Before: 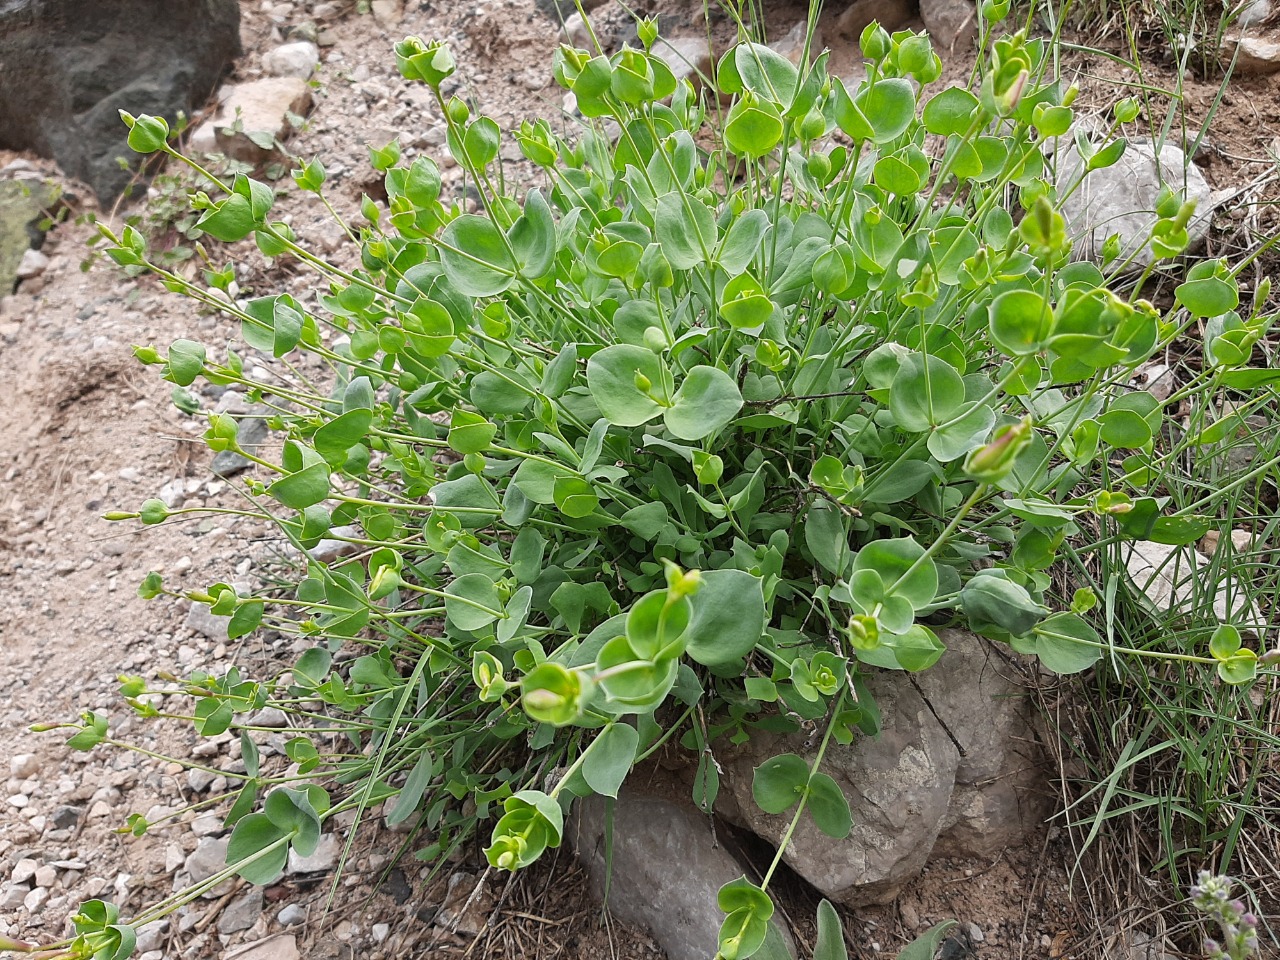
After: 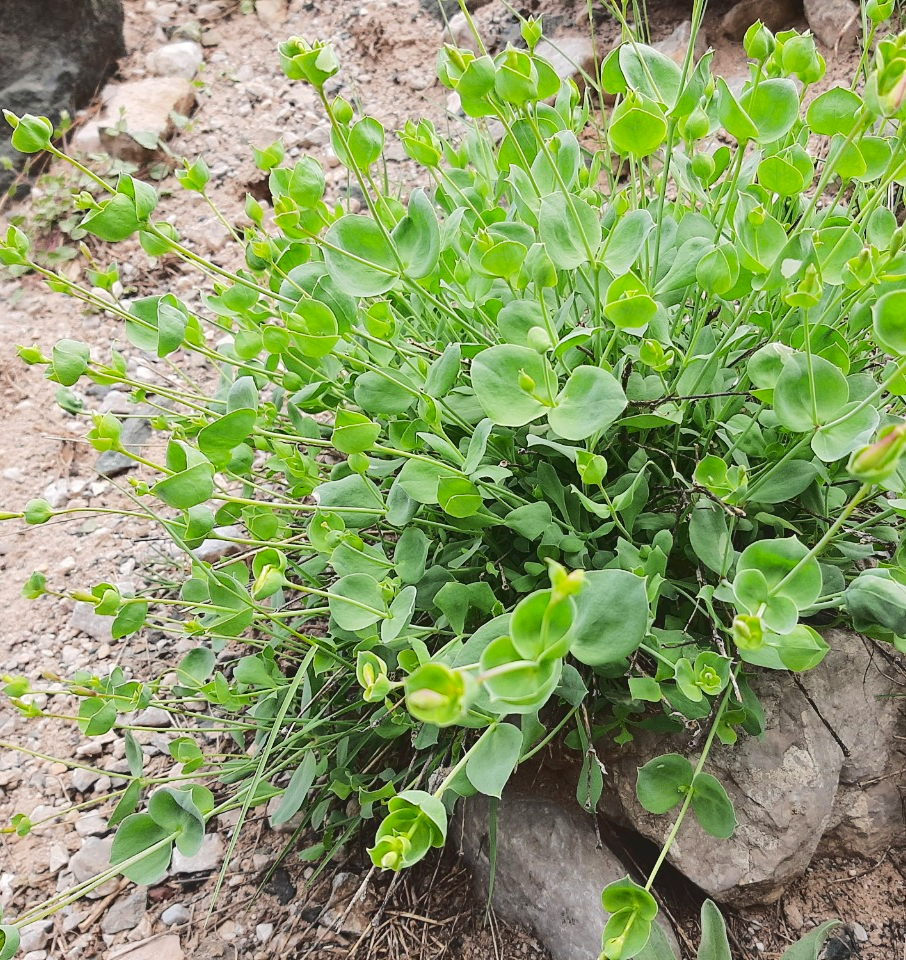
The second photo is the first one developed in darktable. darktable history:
crop and rotate: left 9.07%, right 20.1%
tone curve: curves: ch0 [(0, 0) (0.003, 0.096) (0.011, 0.097) (0.025, 0.096) (0.044, 0.099) (0.069, 0.109) (0.1, 0.129) (0.136, 0.149) (0.177, 0.176) (0.224, 0.22) (0.277, 0.288) (0.335, 0.385) (0.399, 0.49) (0.468, 0.581) (0.543, 0.661) (0.623, 0.729) (0.709, 0.79) (0.801, 0.849) (0.898, 0.912) (1, 1)], color space Lab, linked channels, preserve colors none
